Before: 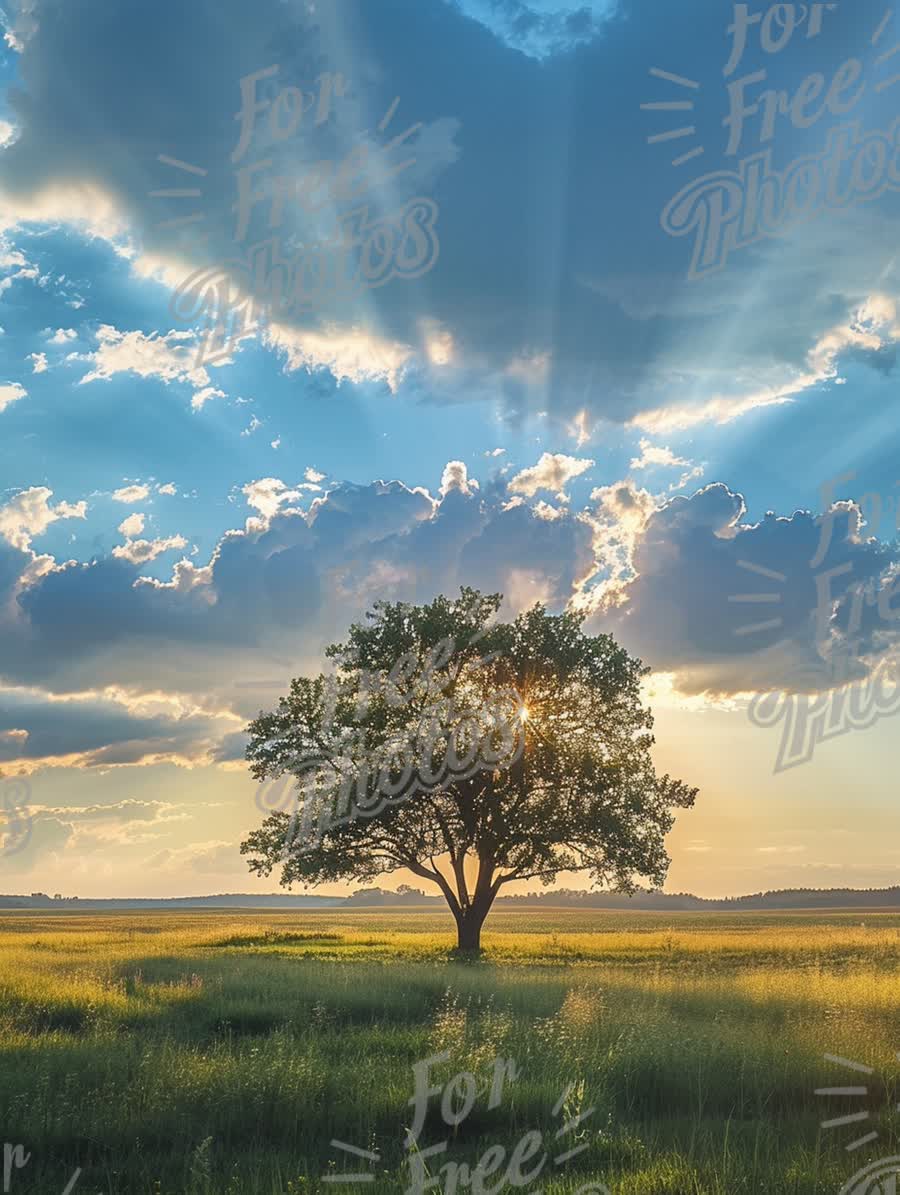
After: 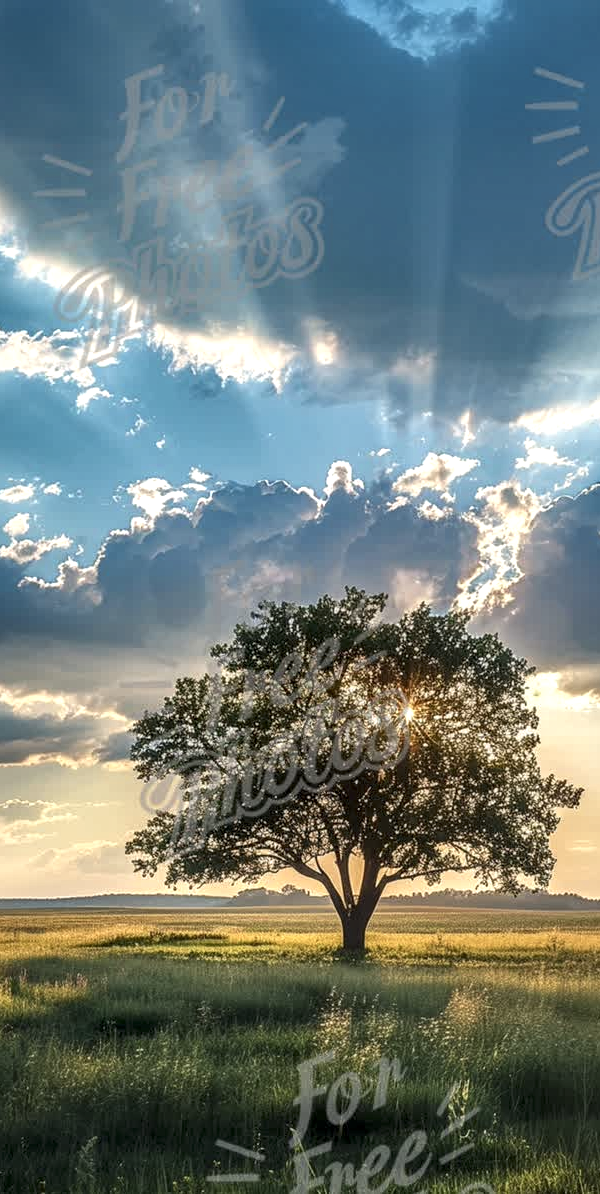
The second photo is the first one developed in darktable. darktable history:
crop and rotate: left 12.787%, right 20.457%
local contrast: highlights 64%, shadows 53%, detail 168%, midtone range 0.507
contrast brightness saturation: contrast -0.066, brightness -0.038, saturation -0.109
